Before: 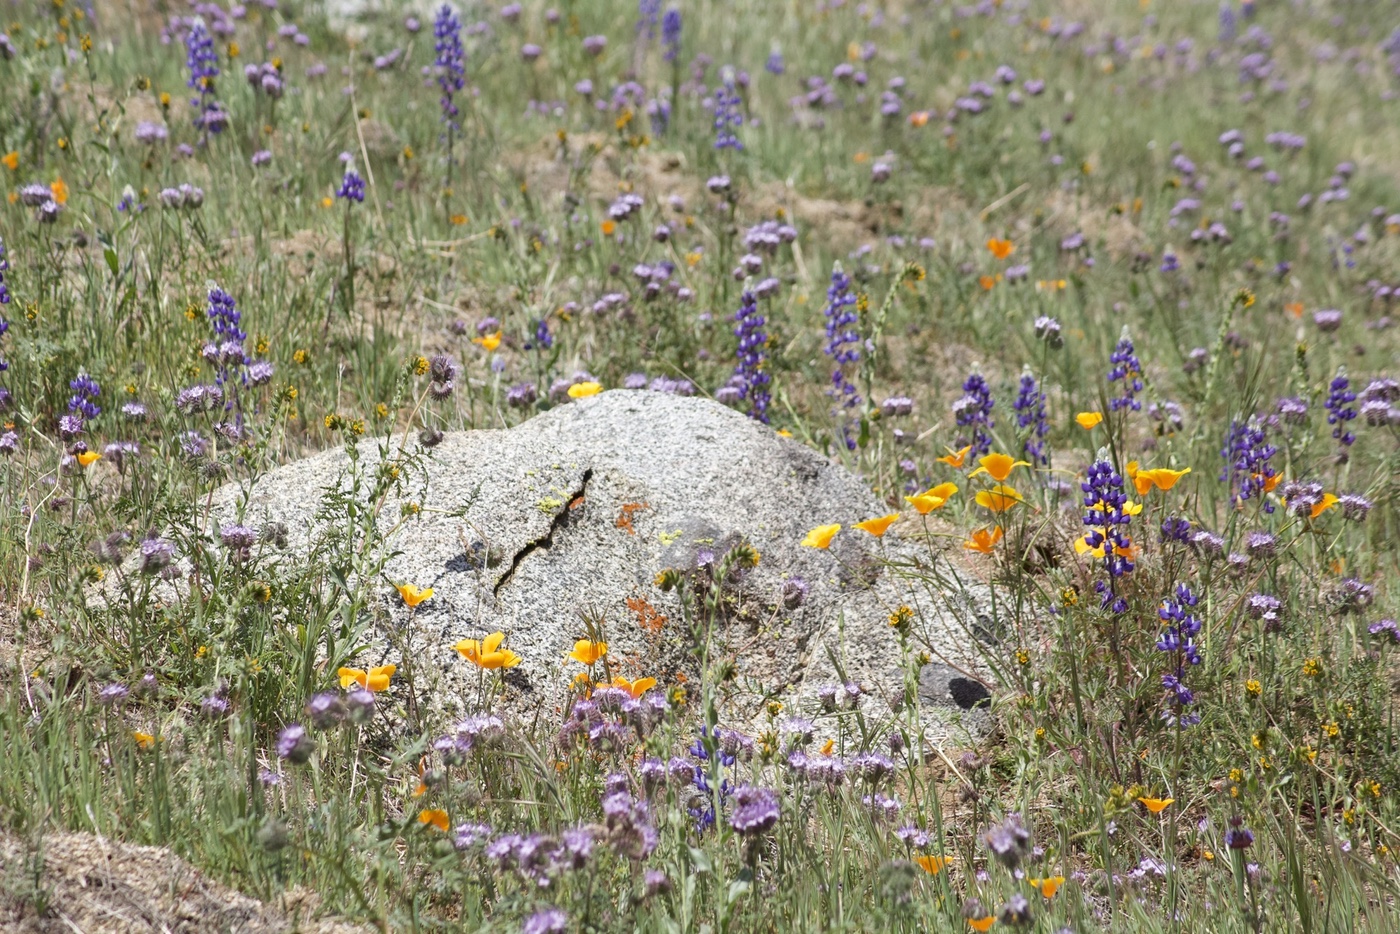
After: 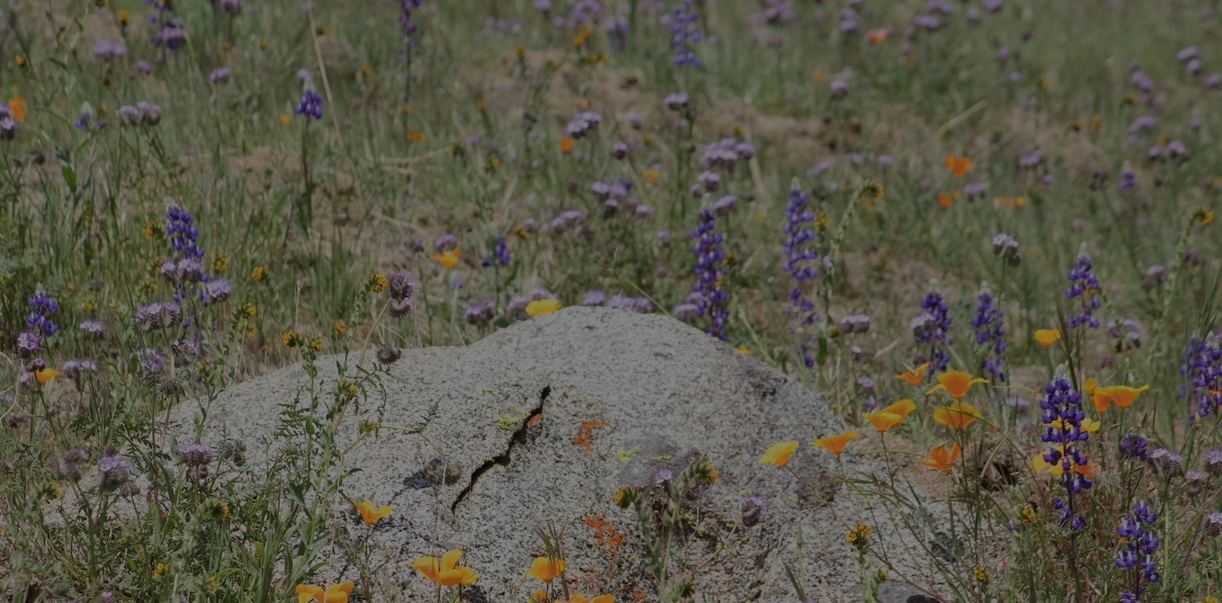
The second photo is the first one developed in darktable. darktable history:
color balance rgb: perceptual brilliance grading › global brilliance -48.39%
contrast brightness saturation: contrast 0.07, brightness 0.08, saturation 0.18
crop: left 3.015%, top 8.969%, right 9.647%, bottom 26.457%
